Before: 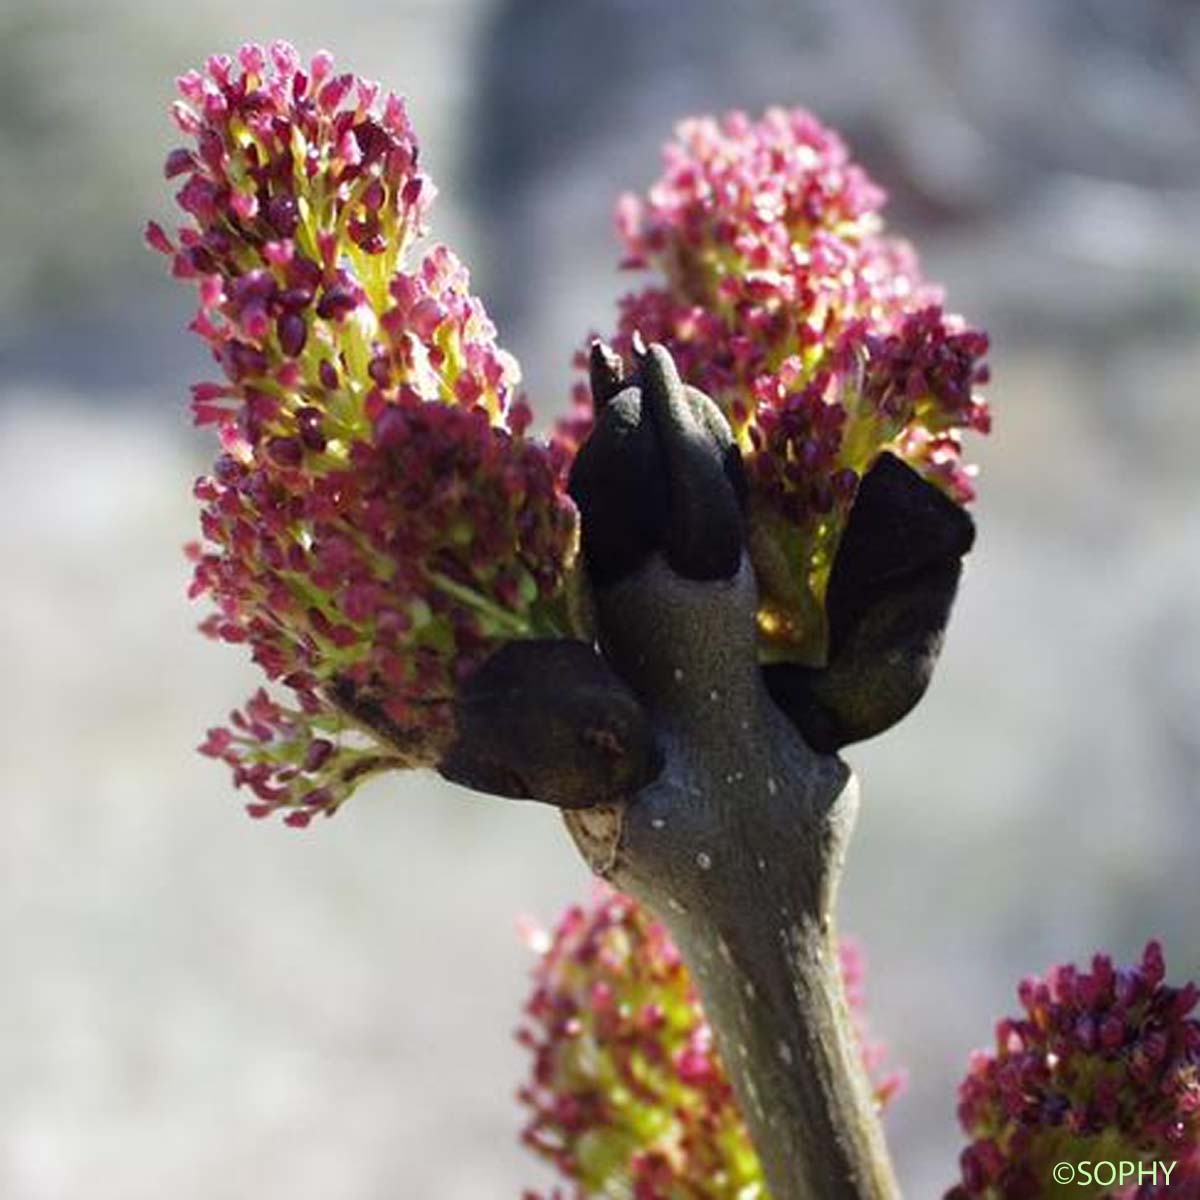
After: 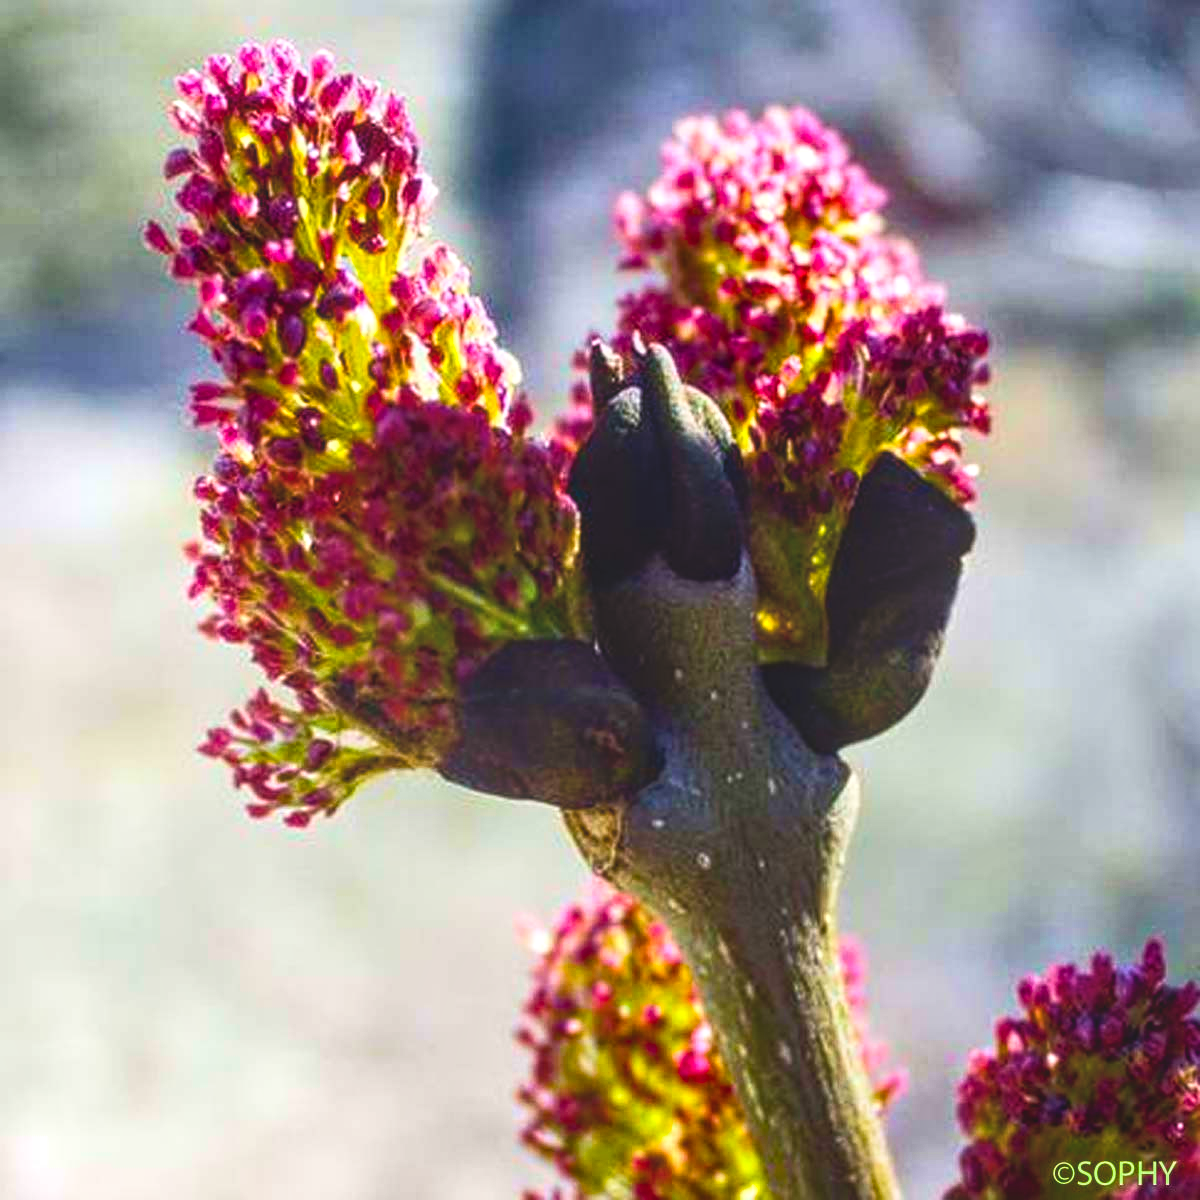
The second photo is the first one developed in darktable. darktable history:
exposure: exposure -0.311 EV, compensate highlight preservation false
color balance rgb: linear chroma grading › global chroma 14.725%, perceptual saturation grading › global saturation 36.279%, perceptual saturation grading › shadows 34.967%, perceptual brilliance grading › highlights 15.367%, perceptual brilliance grading › mid-tones 6.058%, perceptual brilliance grading › shadows -15.144%, global vibrance 25.079%
velvia: on, module defaults
contrast brightness saturation: contrast 0.241, brightness 0.094
local contrast: highlights 67%, shadows 33%, detail 167%, midtone range 0.2
shadows and highlights: shadows 2.75, highlights -17.31, soften with gaussian
